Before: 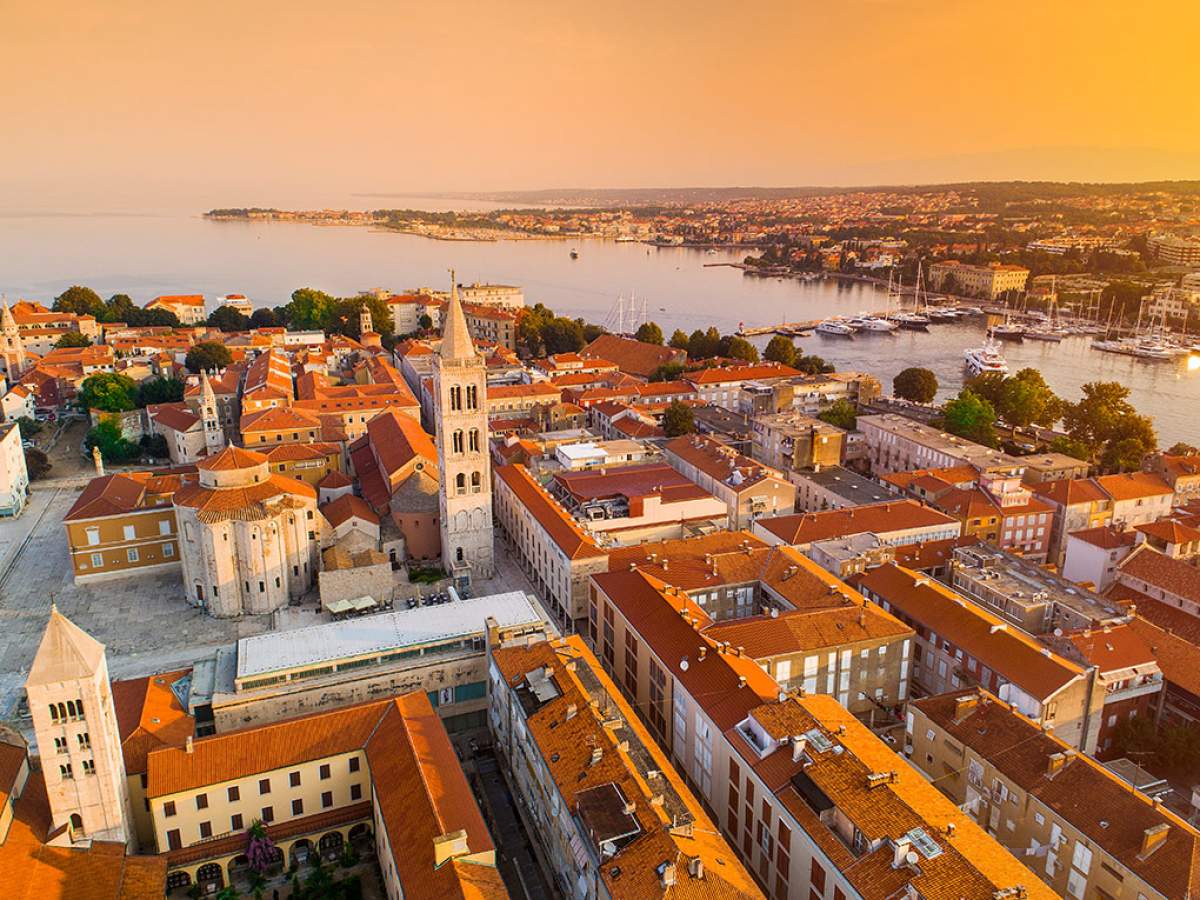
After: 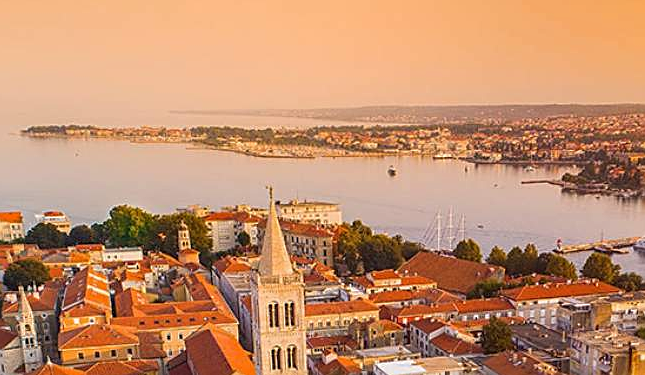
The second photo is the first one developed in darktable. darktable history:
sharpen: on, module defaults
crop: left 15.175%, top 9.304%, right 30.995%, bottom 48.939%
local contrast: detail 110%
